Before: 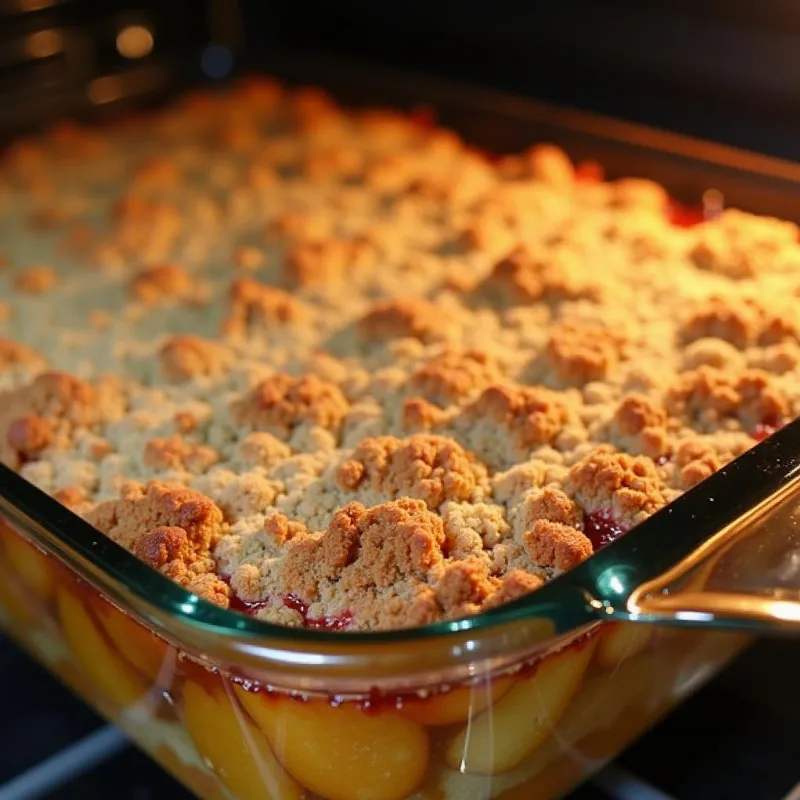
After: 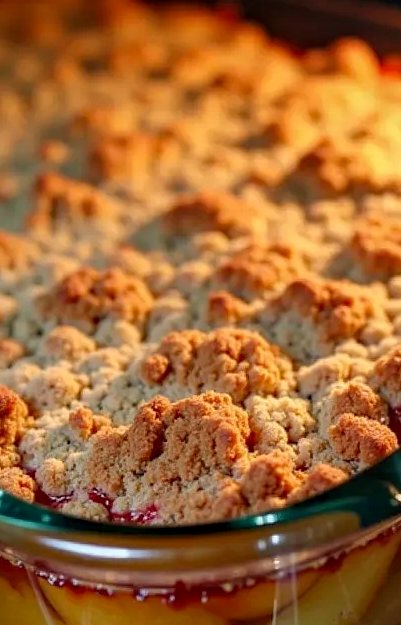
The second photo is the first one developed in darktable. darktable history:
haze removal: strength 0.28, distance 0.248, compatibility mode true, adaptive false
crop and rotate: angle 0.014°, left 24.448%, top 13.249%, right 25.414%, bottom 8.528%
local contrast: on, module defaults
